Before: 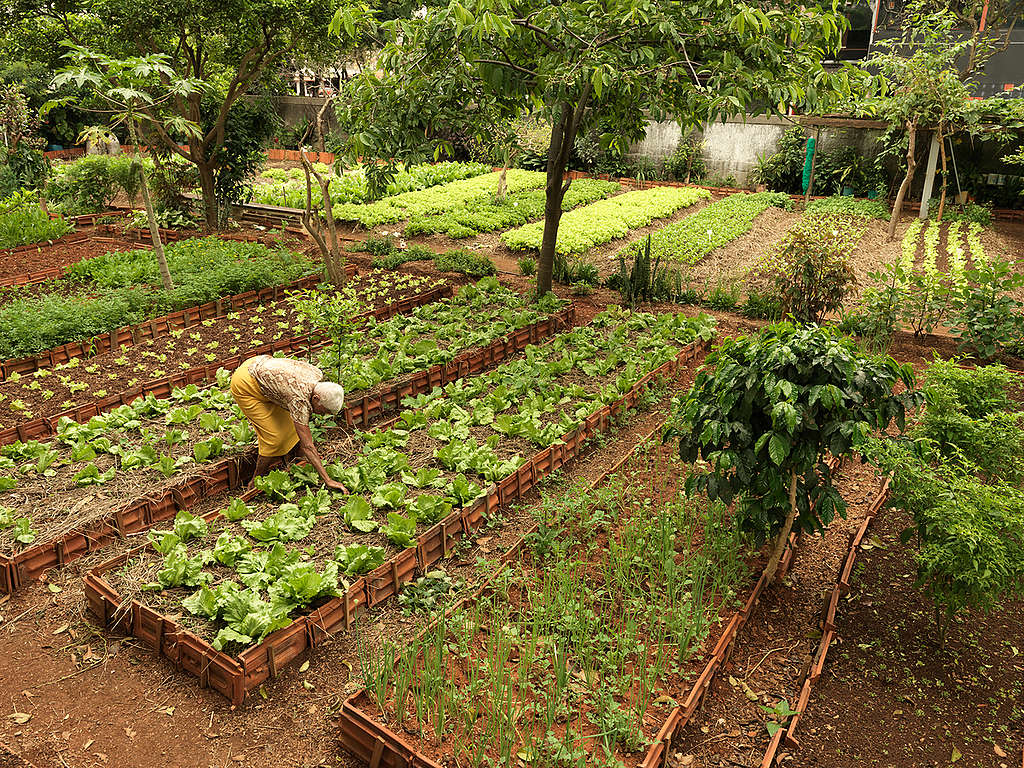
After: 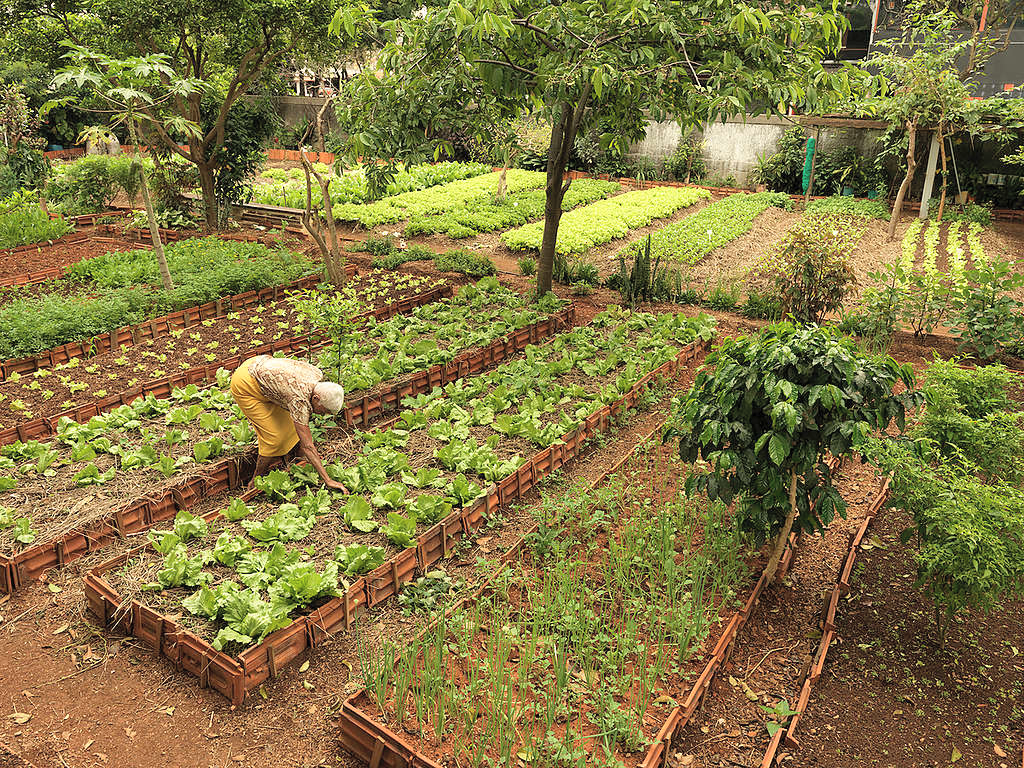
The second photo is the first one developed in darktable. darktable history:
contrast brightness saturation: brightness 0.125
